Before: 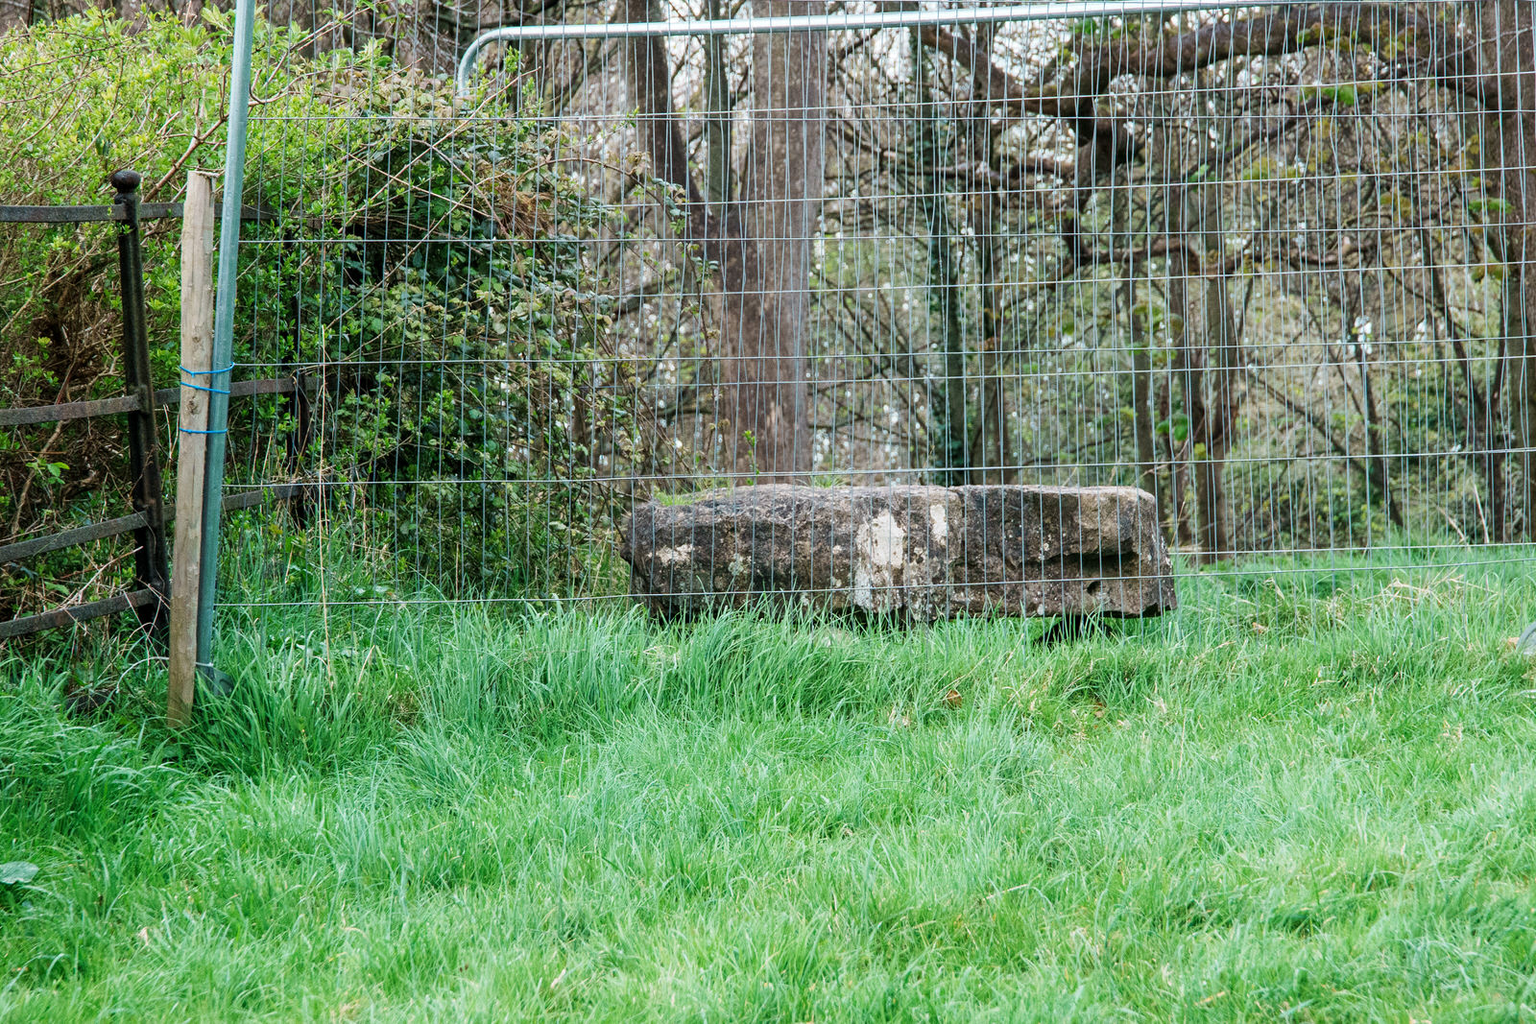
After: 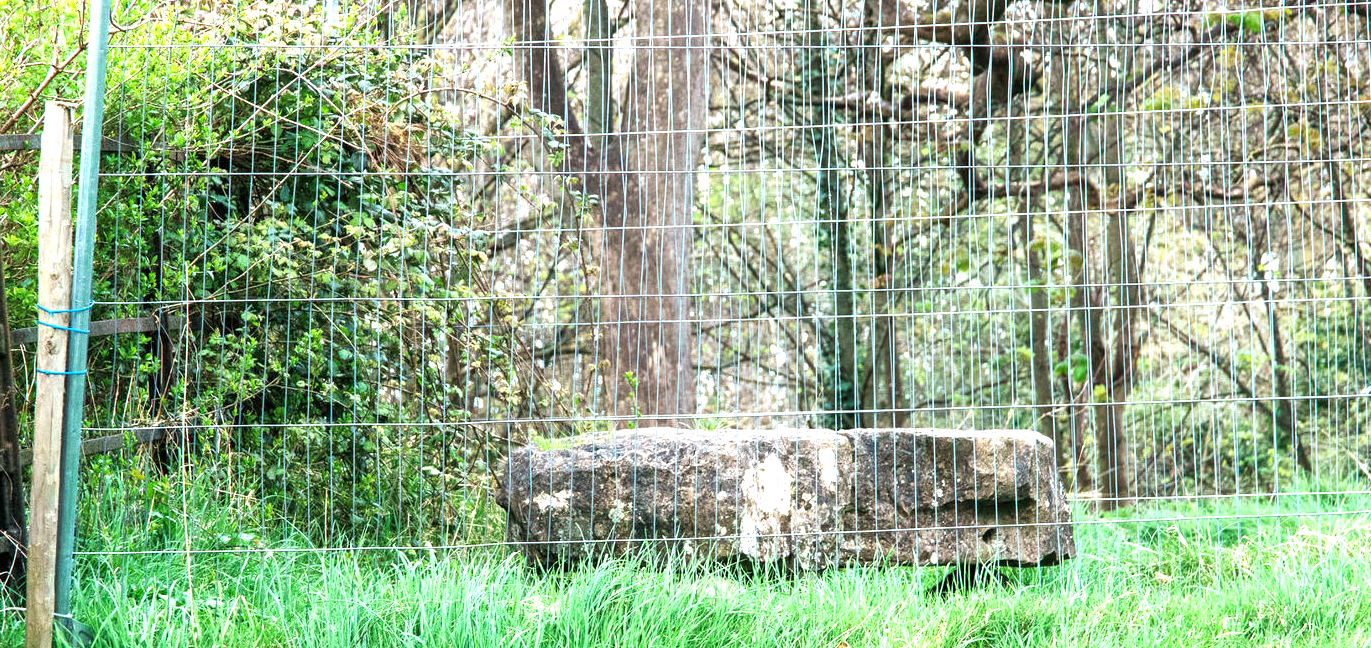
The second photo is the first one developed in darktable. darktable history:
crop and rotate: left 9.437%, top 7.284%, right 4.845%, bottom 31.968%
exposure: black level correction 0, exposure 1.176 EV, compensate exposure bias true, compensate highlight preservation false
